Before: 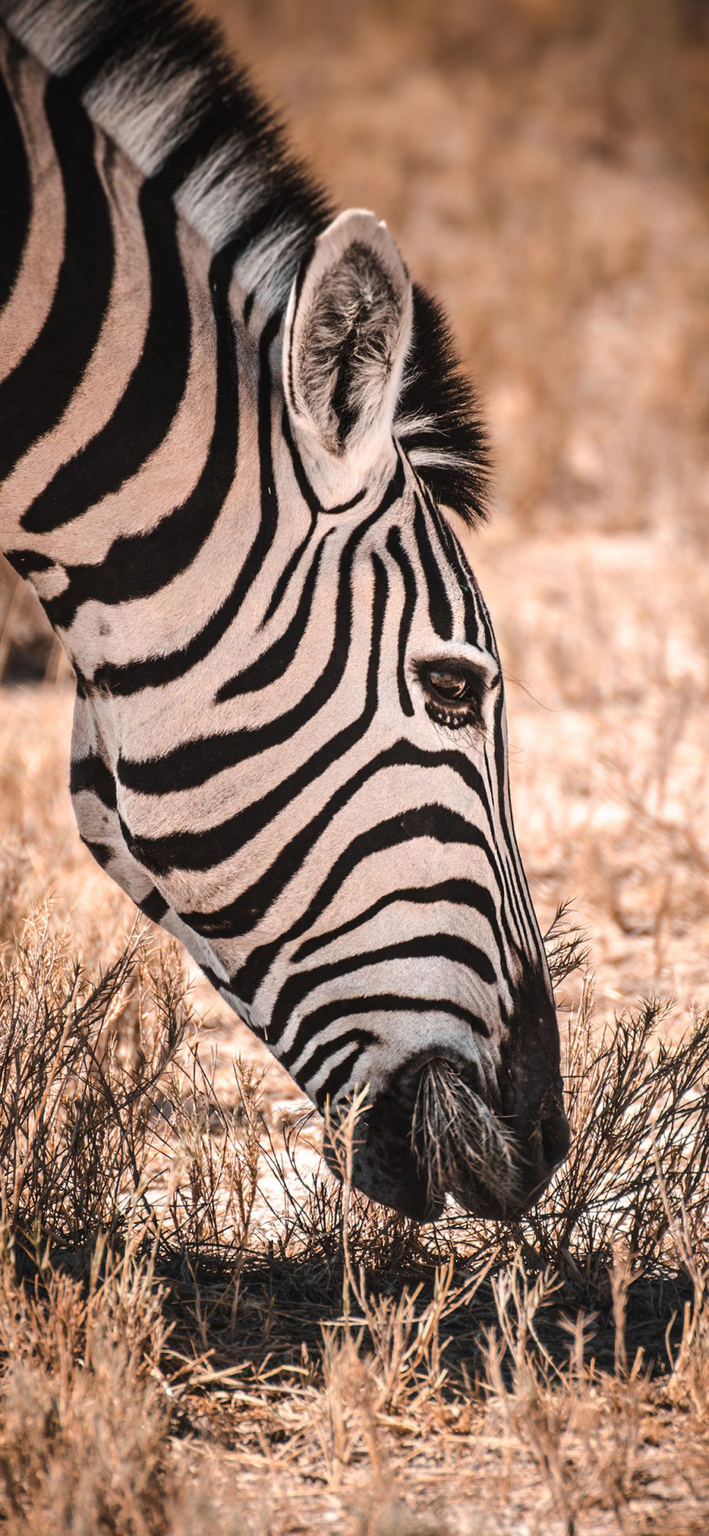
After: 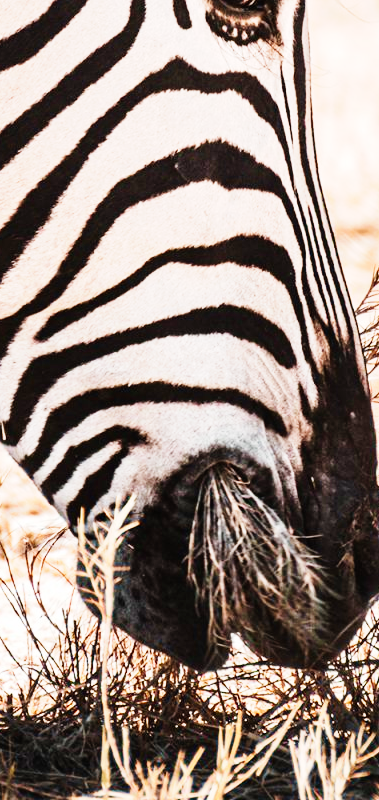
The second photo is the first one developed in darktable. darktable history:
crop: left 37.221%, top 45.169%, right 20.63%, bottom 13.777%
base curve: curves: ch0 [(0, 0) (0, 0.001) (0.001, 0.001) (0.004, 0.002) (0.007, 0.004) (0.015, 0.013) (0.033, 0.045) (0.052, 0.096) (0.075, 0.17) (0.099, 0.241) (0.163, 0.42) (0.219, 0.55) (0.259, 0.616) (0.327, 0.722) (0.365, 0.765) (0.522, 0.873) (0.547, 0.881) (0.689, 0.919) (0.826, 0.952) (1, 1)], preserve colors none
velvia: on, module defaults
